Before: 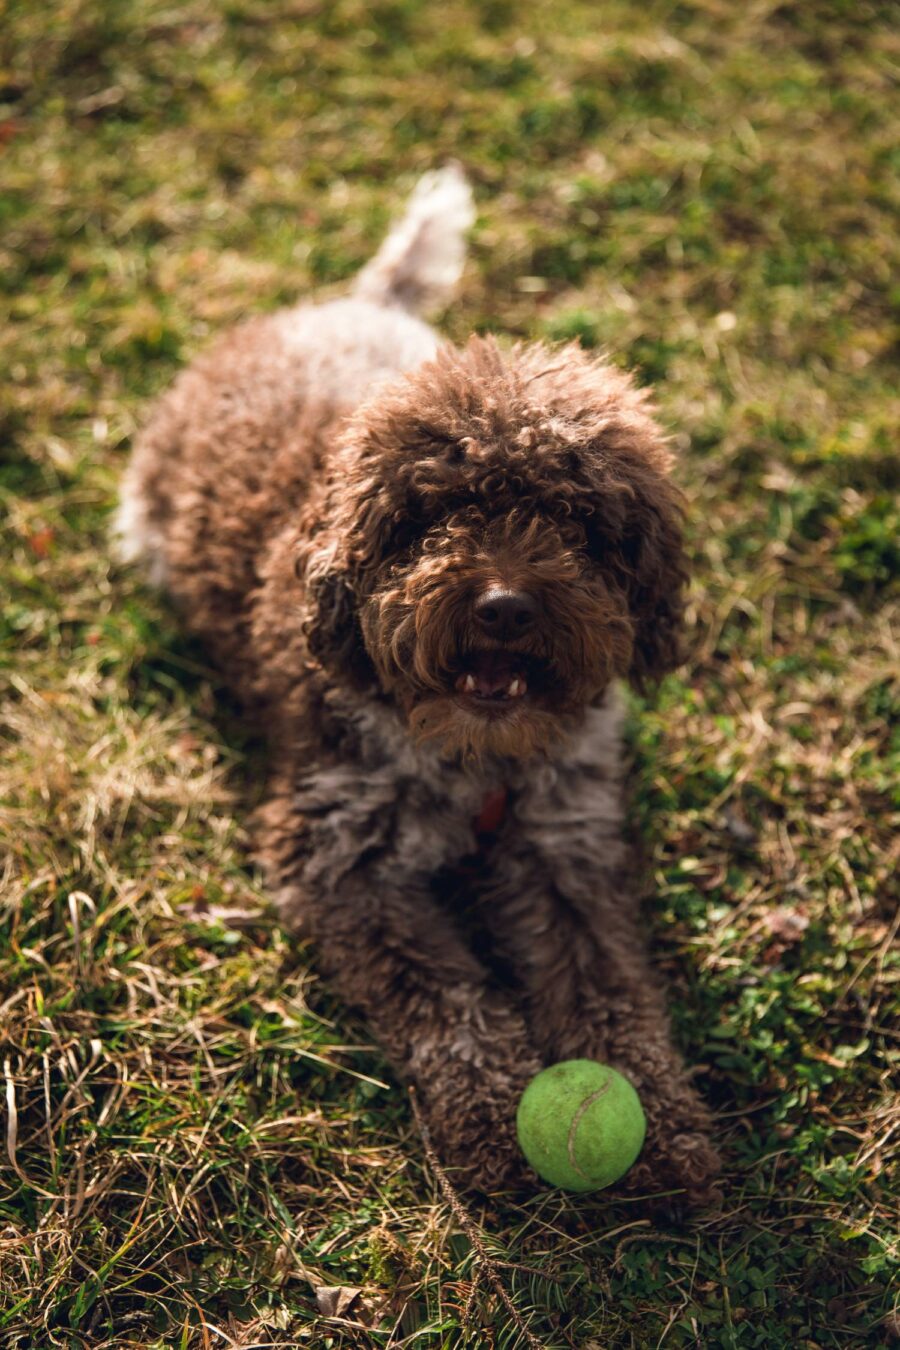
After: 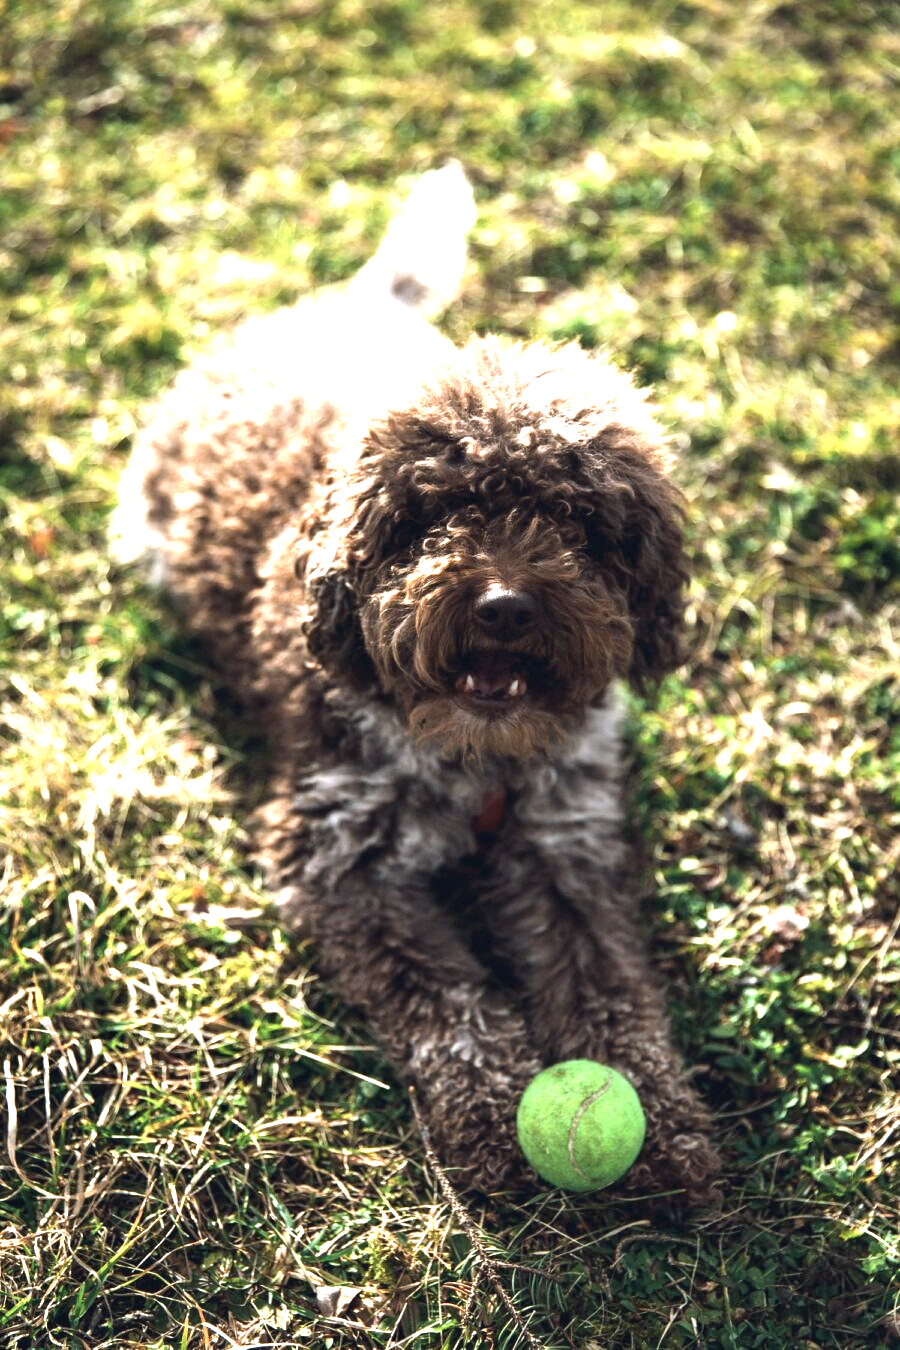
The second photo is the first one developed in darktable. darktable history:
exposure: black level correction 0, exposure 1.105 EV, compensate highlight preservation false
color balance rgb: global offset › hue 171.54°, linear chroma grading › global chroma 14.513%, perceptual saturation grading › global saturation 10.446%, perceptual brilliance grading › global brilliance 15.134%, perceptual brilliance grading › shadows -35.806%, global vibrance 9.593%
color correction: highlights a* -13.37, highlights b* -17.86, saturation 0.696
